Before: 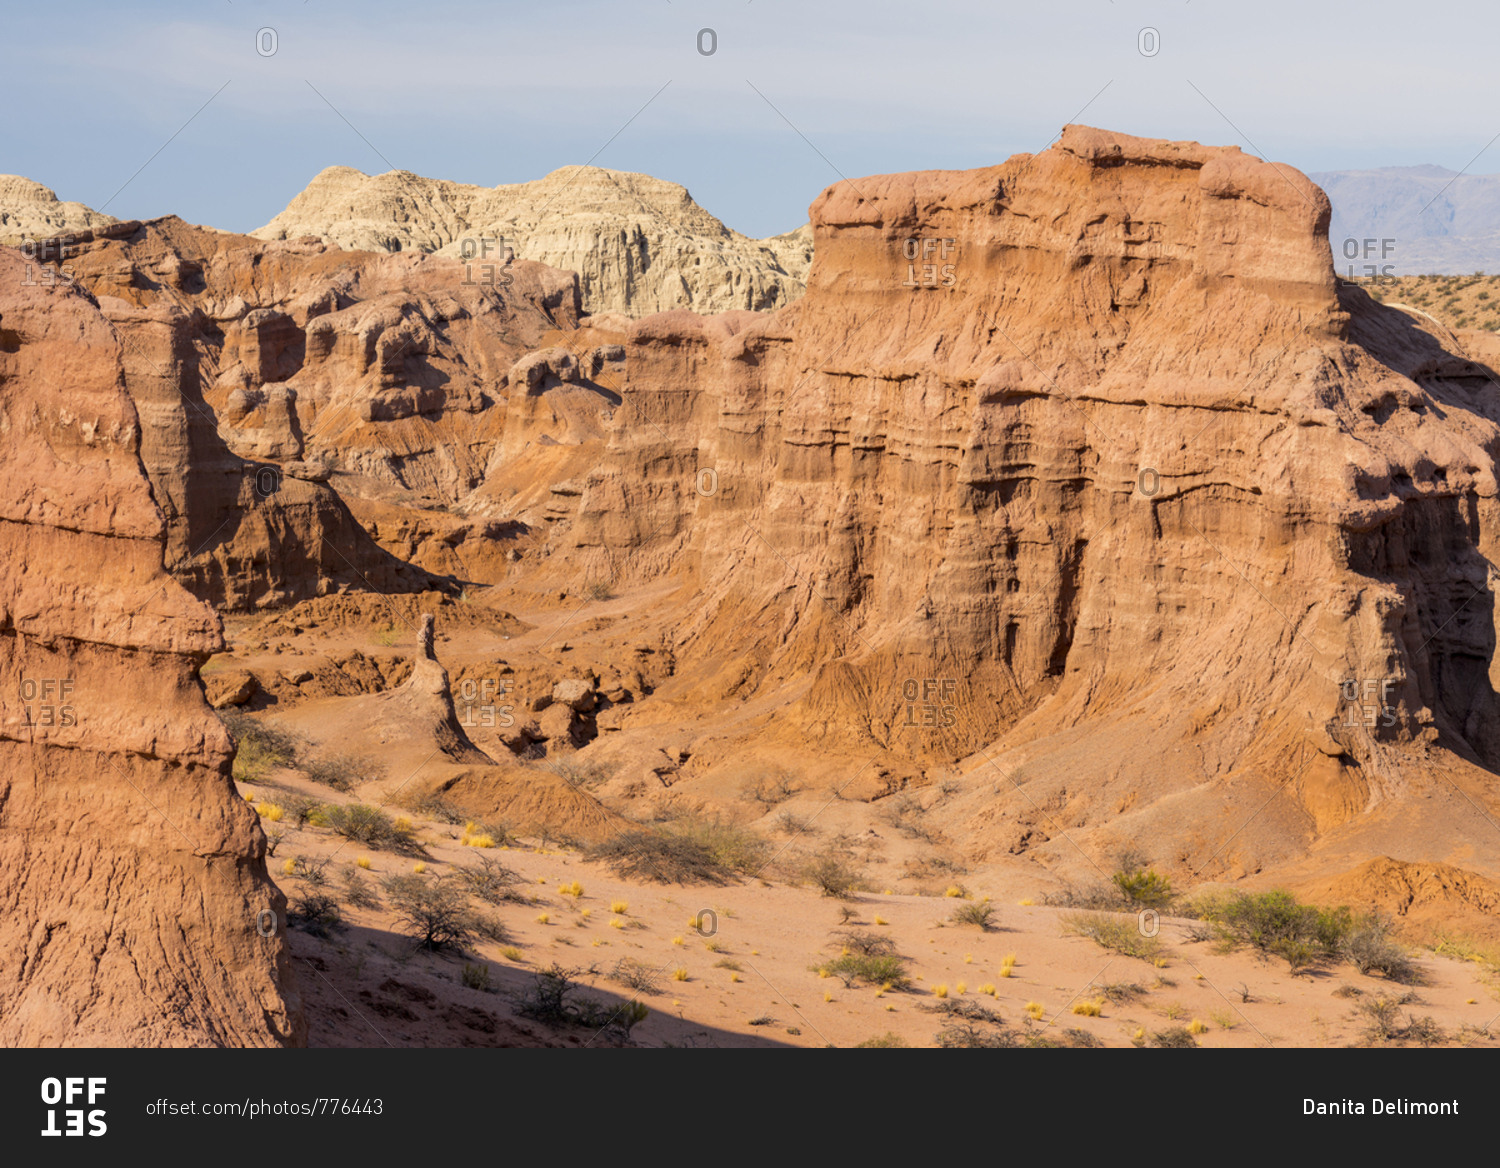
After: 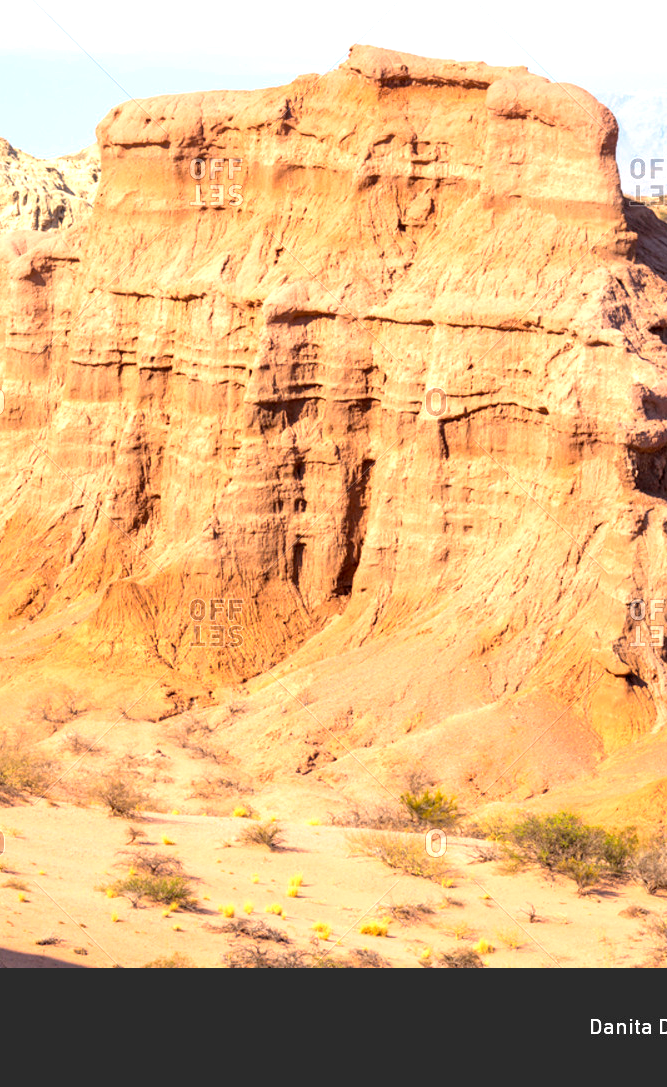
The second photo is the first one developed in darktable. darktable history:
exposure: exposure 1 EV, compensate highlight preservation false
crop: left 47.547%, top 6.875%, right 7.981%
